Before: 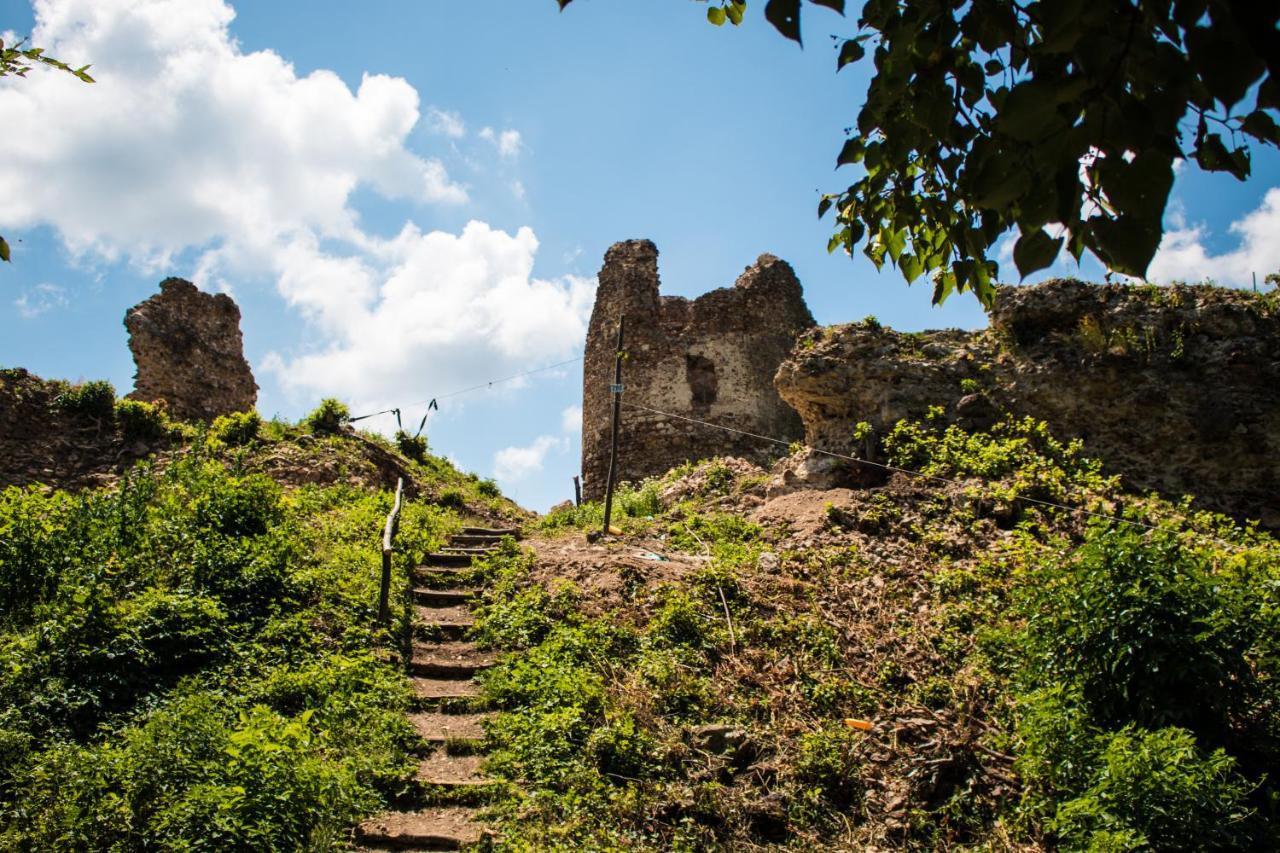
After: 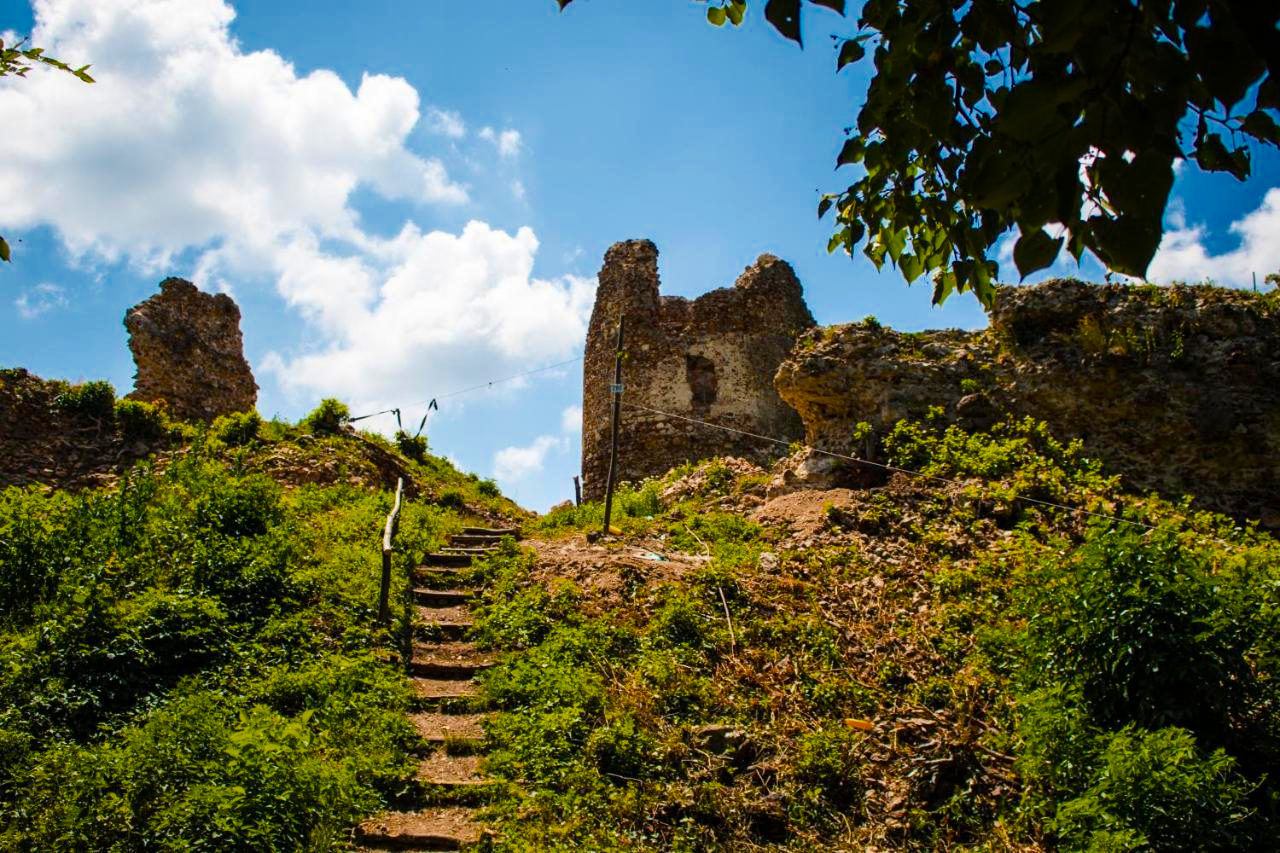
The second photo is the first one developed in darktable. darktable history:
color balance rgb: perceptual saturation grading › global saturation 30.943%, global vibrance 10.271%, saturation formula JzAzBz (2021)
